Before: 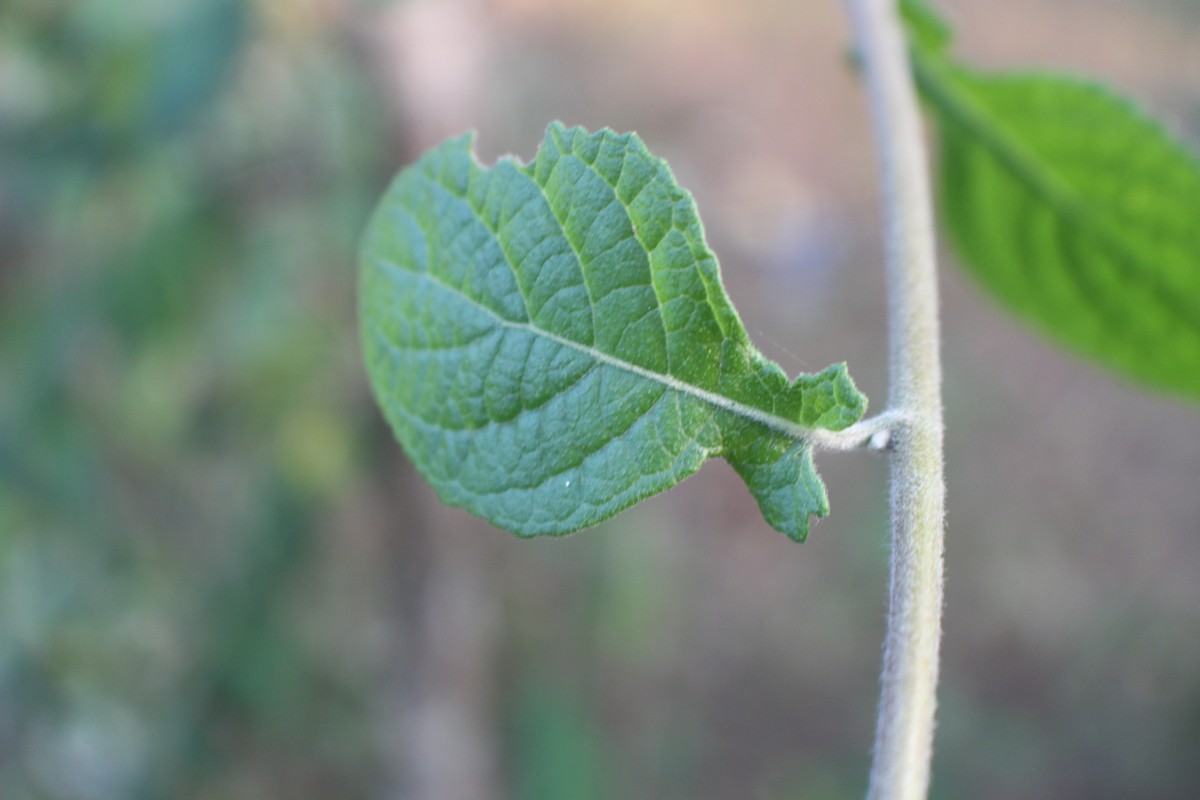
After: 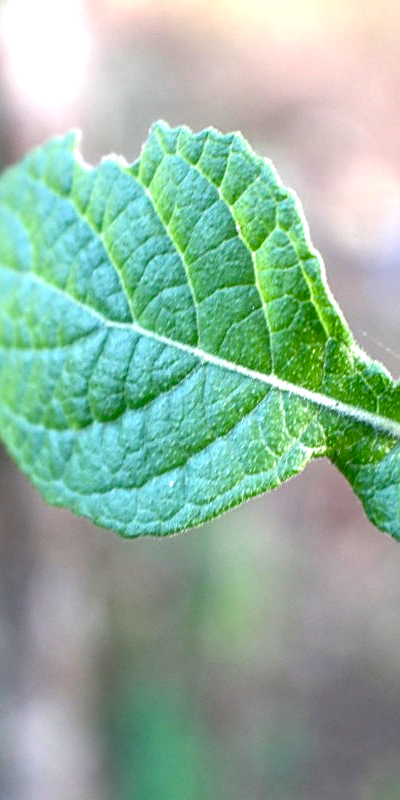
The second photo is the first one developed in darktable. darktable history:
crop: left 33.078%, right 33.532%
levels: levels [0.062, 0.494, 0.925]
local contrast: highlights 62%, detail 143%, midtone range 0.425
sharpen: on, module defaults
color balance rgb: perceptual saturation grading › global saturation 20%, perceptual saturation grading › highlights -24.725%, perceptual saturation grading › shadows 26.033%, perceptual brilliance grading › global brilliance 18.184%, global vibrance 20%
